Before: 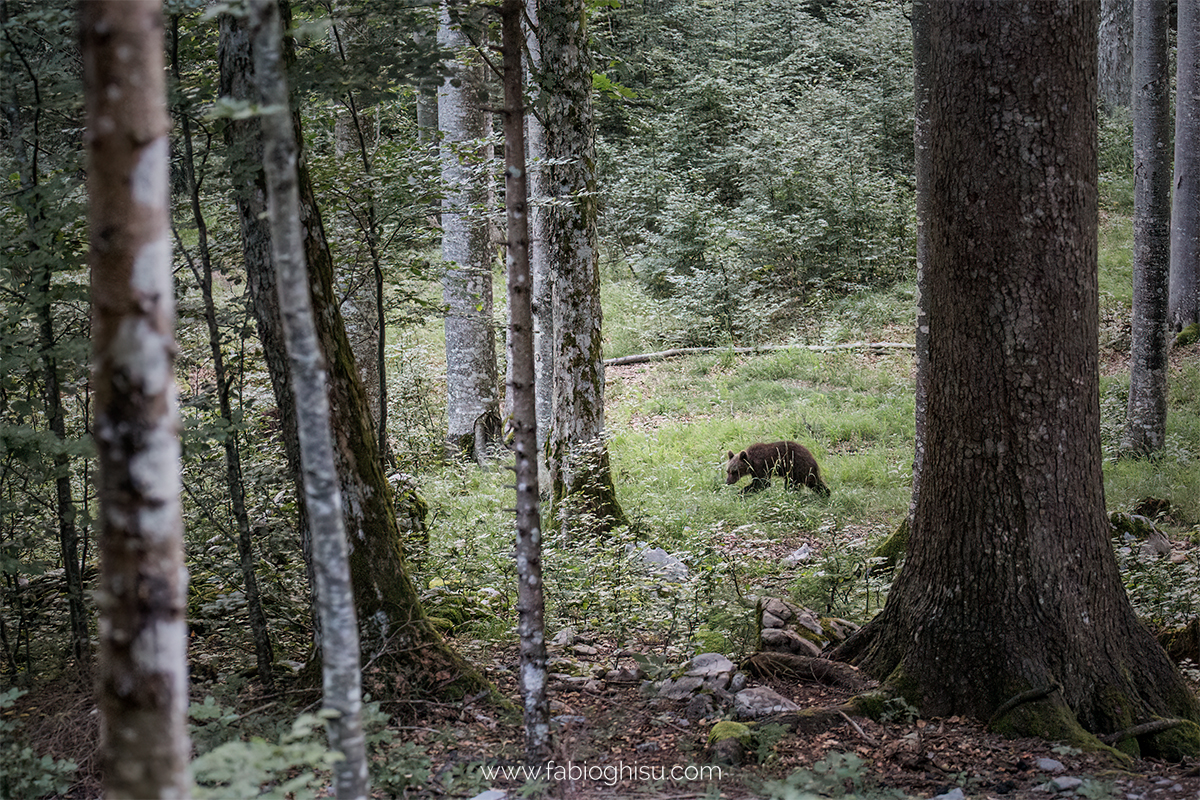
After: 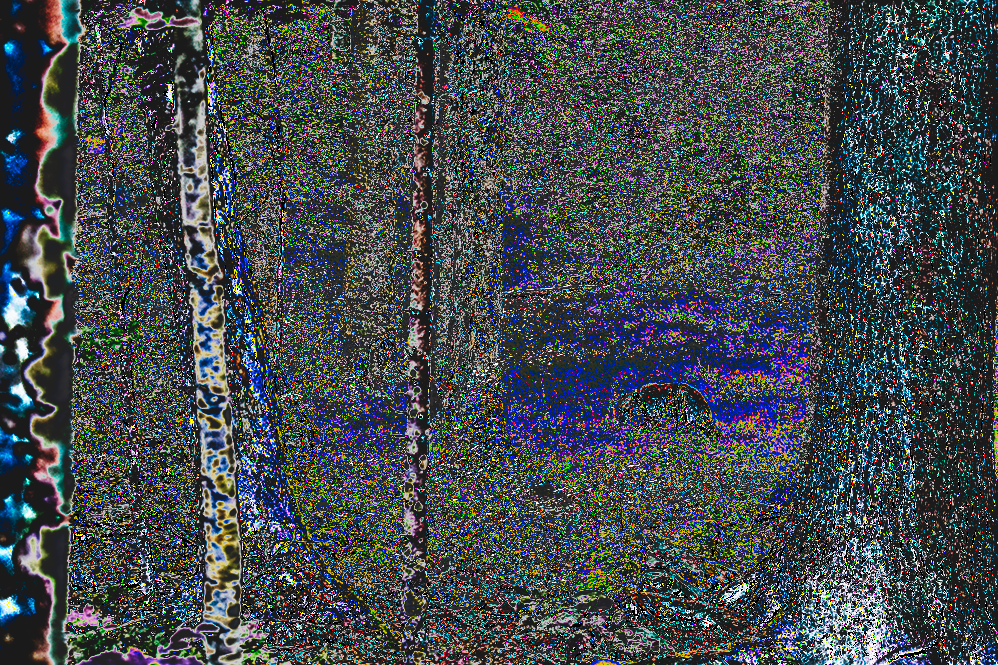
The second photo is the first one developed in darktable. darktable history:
sharpen: on, module defaults
tone curve: curves: ch0 [(0, 0) (0.003, 0.99) (0.011, 0.983) (0.025, 0.934) (0.044, 0.719) (0.069, 0.382) (0.1, 0.204) (0.136, 0.093) (0.177, 0.094) (0.224, 0.093) (0.277, 0.098) (0.335, 0.214) (0.399, 0.616) (0.468, 0.827) (0.543, 0.464) (0.623, 0.145) (0.709, 0.127) (0.801, 0.187) (0.898, 0.203) (1, 1)], preserve colors none
crop and rotate: angle -3.27°, left 5.211%, top 5.211%, right 4.607%, bottom 4.607%
